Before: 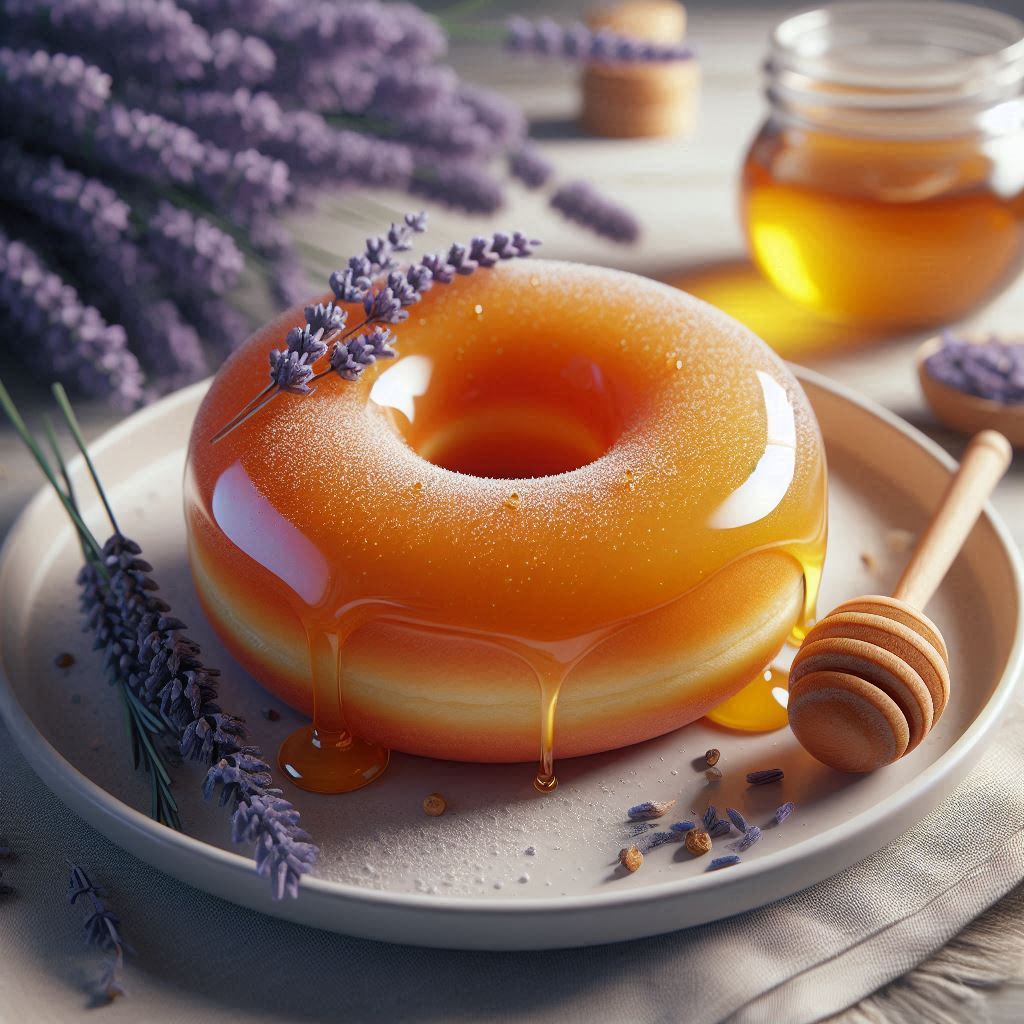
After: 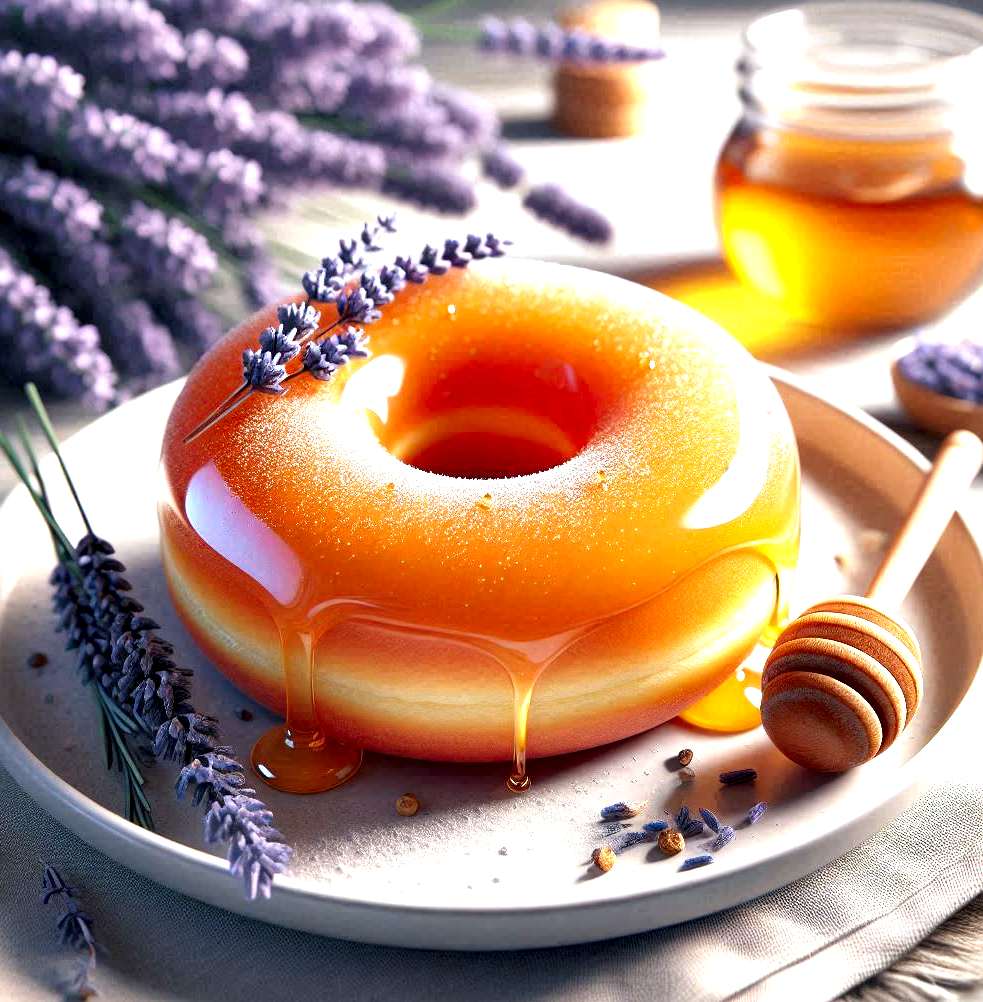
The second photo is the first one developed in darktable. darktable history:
contrast equalizer: octaves 7, y [[0.6 ×6], [0.55 ×6], [0 ×6], [0 ×6], [0 ×6]]
exposure: black level correction 0, exposure 1.001 EV, compensate highlight preservation false
crop and rotate: left 2.73%, right 1.238%, bottom 2.067%
